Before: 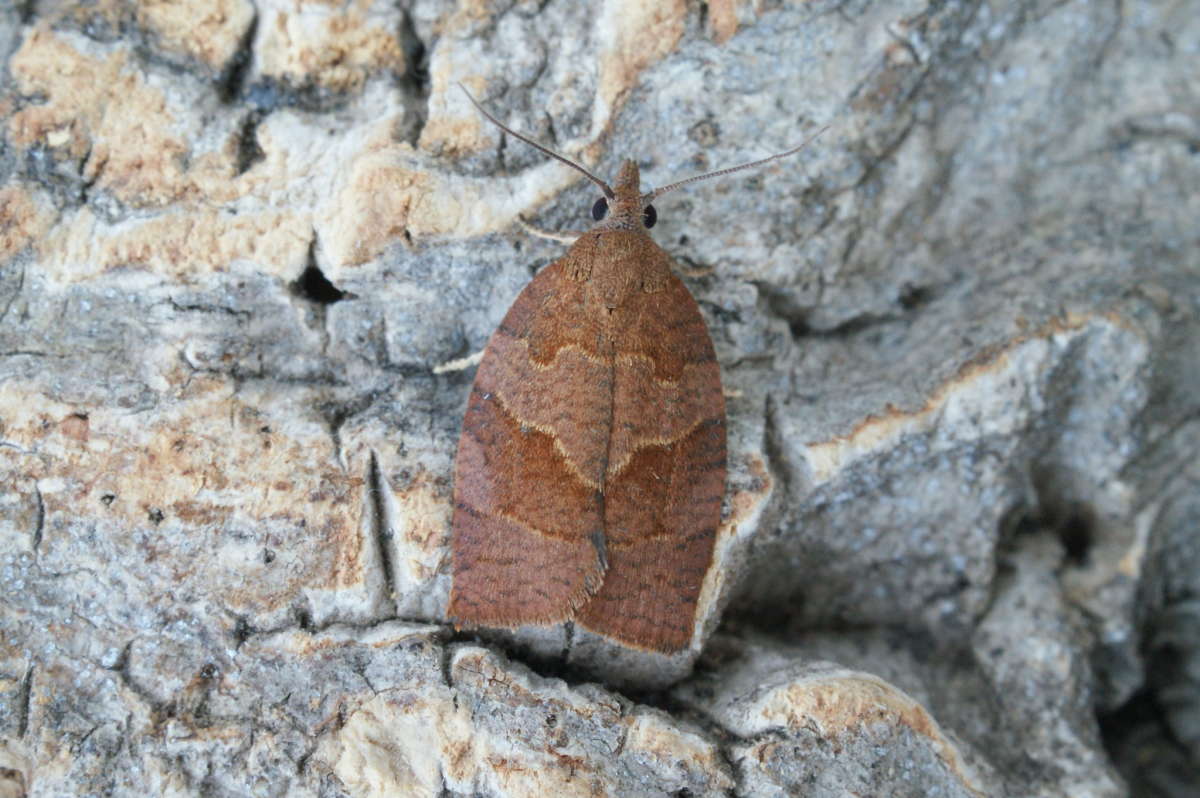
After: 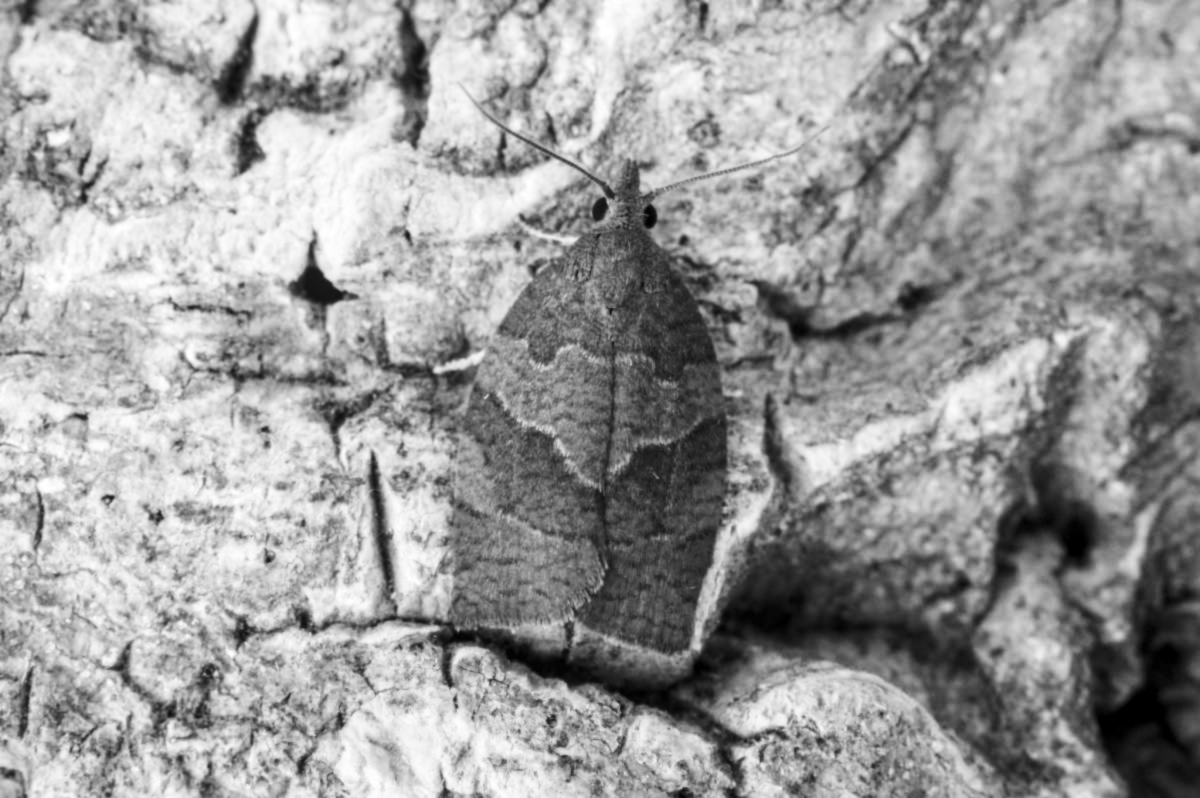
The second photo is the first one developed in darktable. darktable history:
lowpass: radius 0.76, contrast 1.56, saturation 0, unbound 0
local contrast: on, module defaults
